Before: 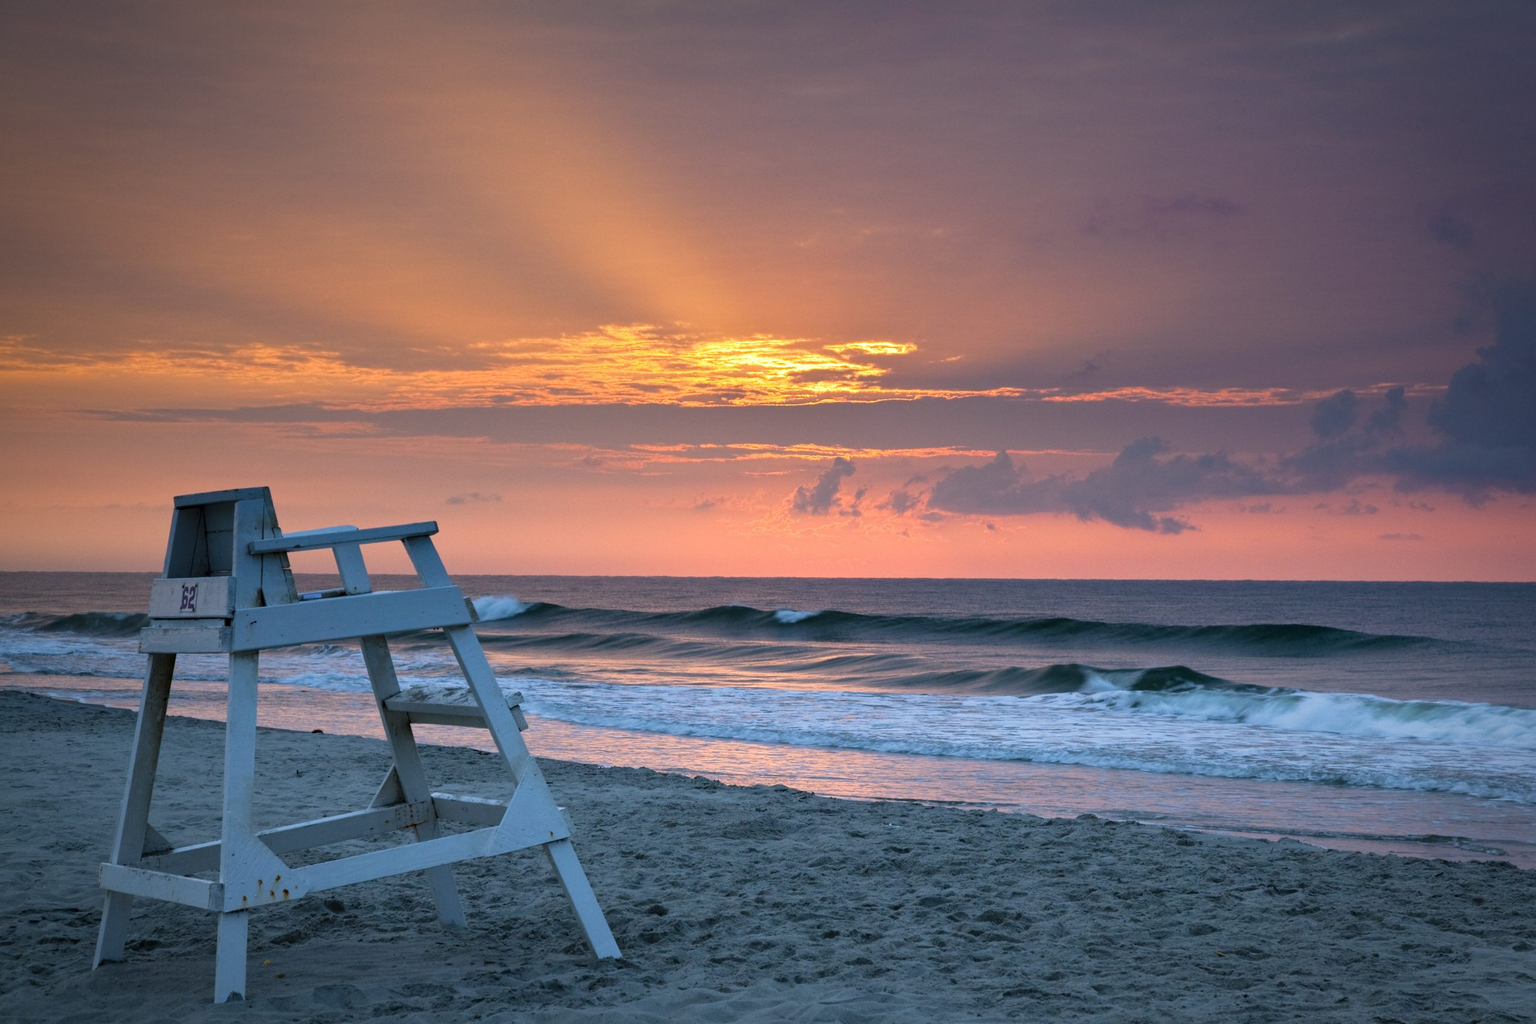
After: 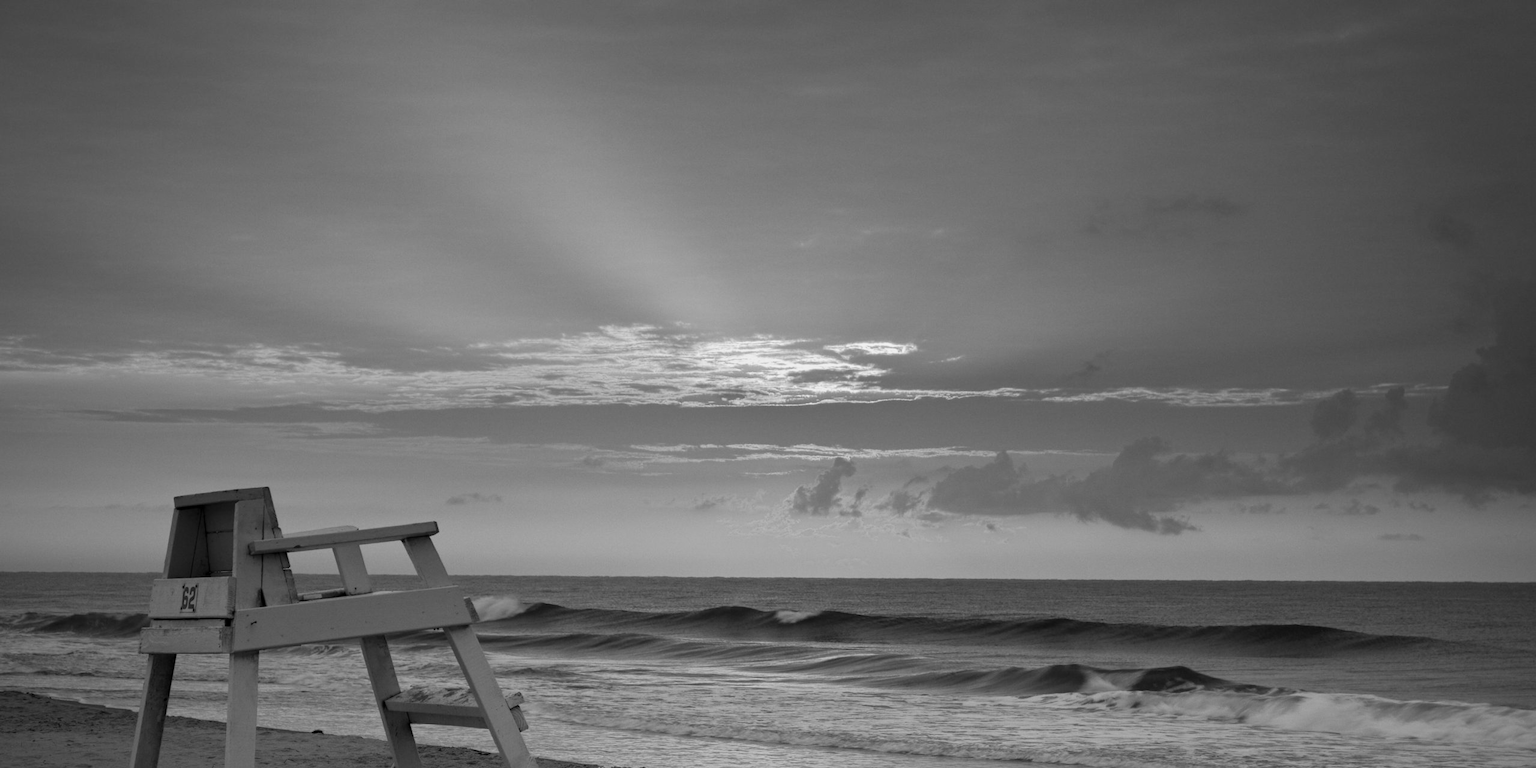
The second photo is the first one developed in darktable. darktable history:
crop: bottom 24.988%
graduated density: rotation -180°, offset 27.42
monochrome: on, module defaults
